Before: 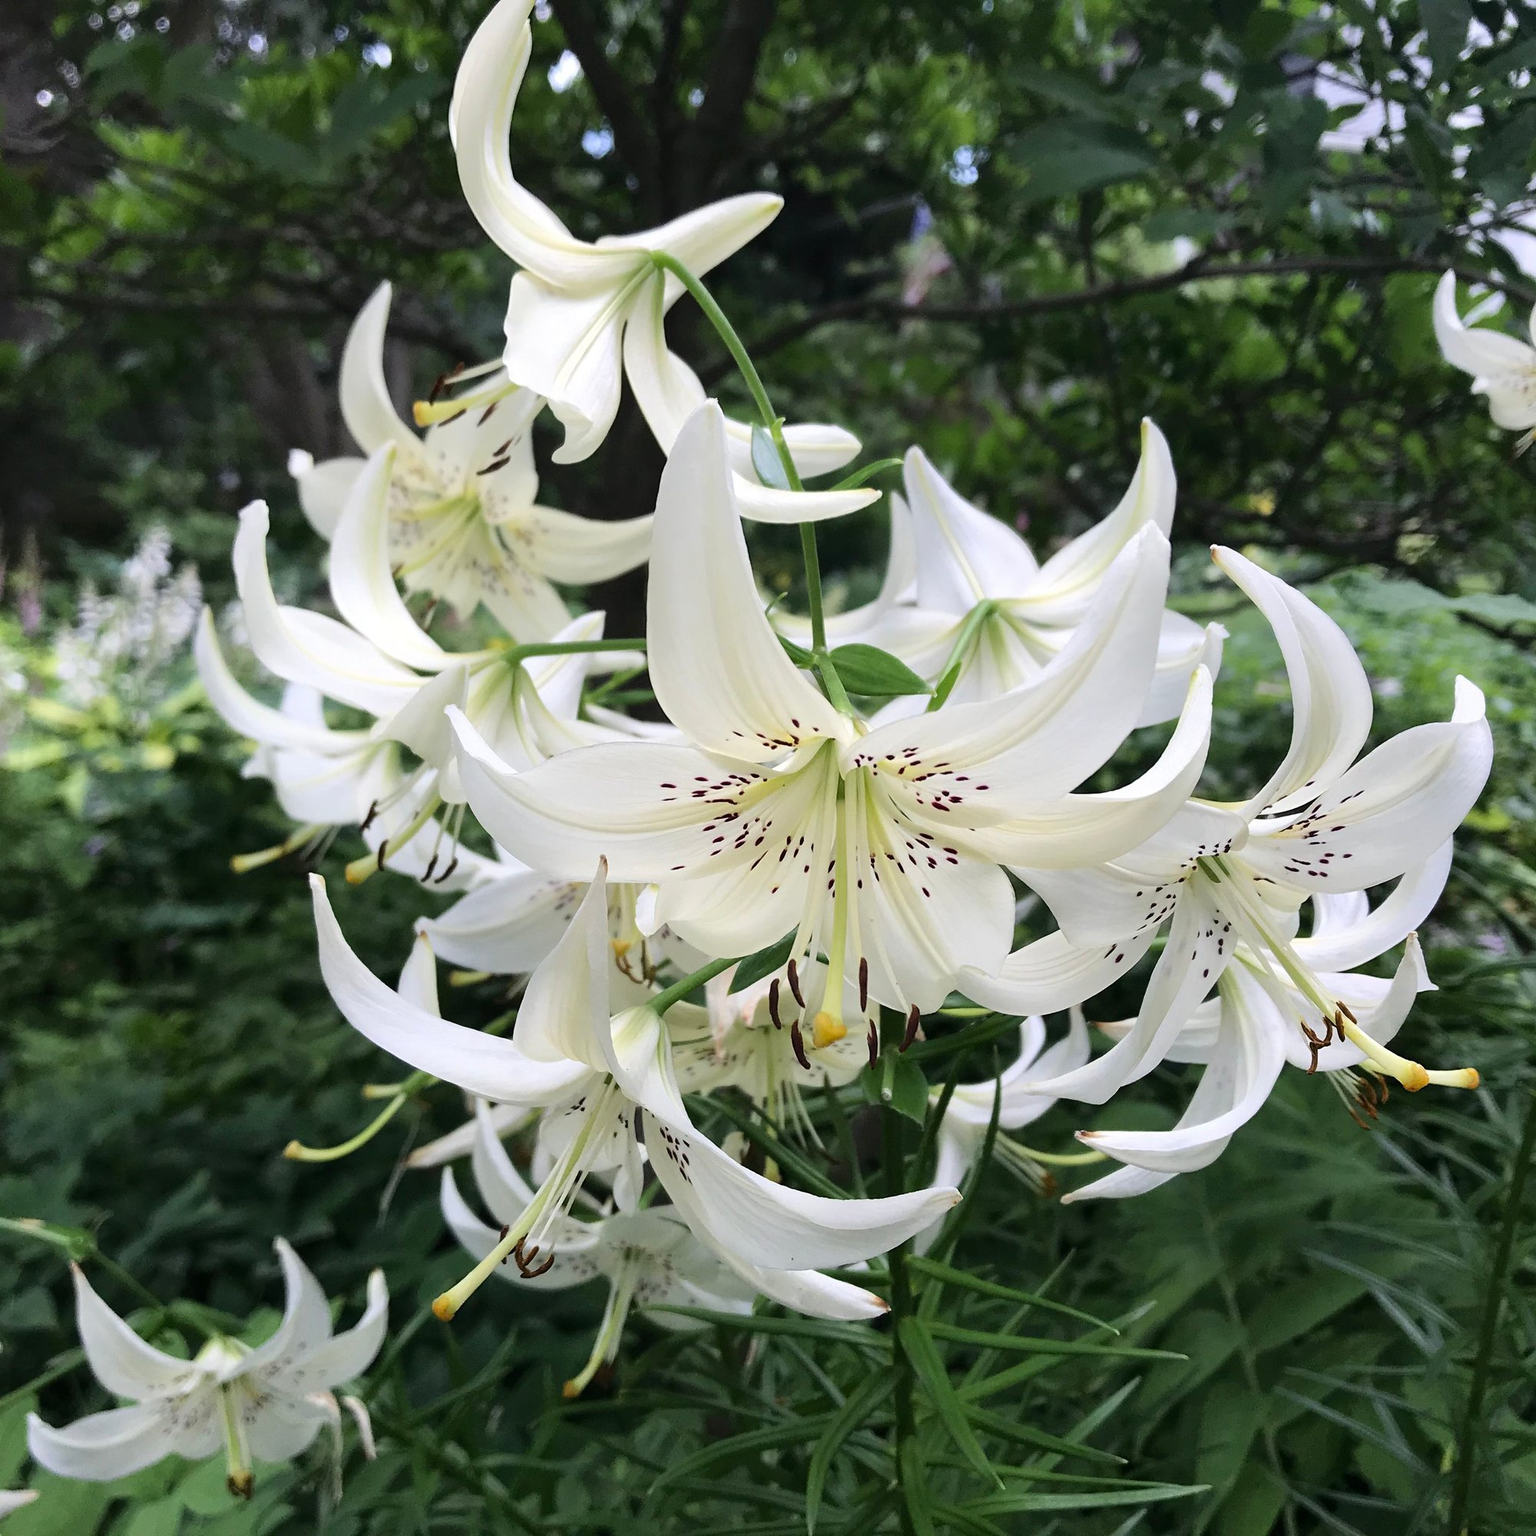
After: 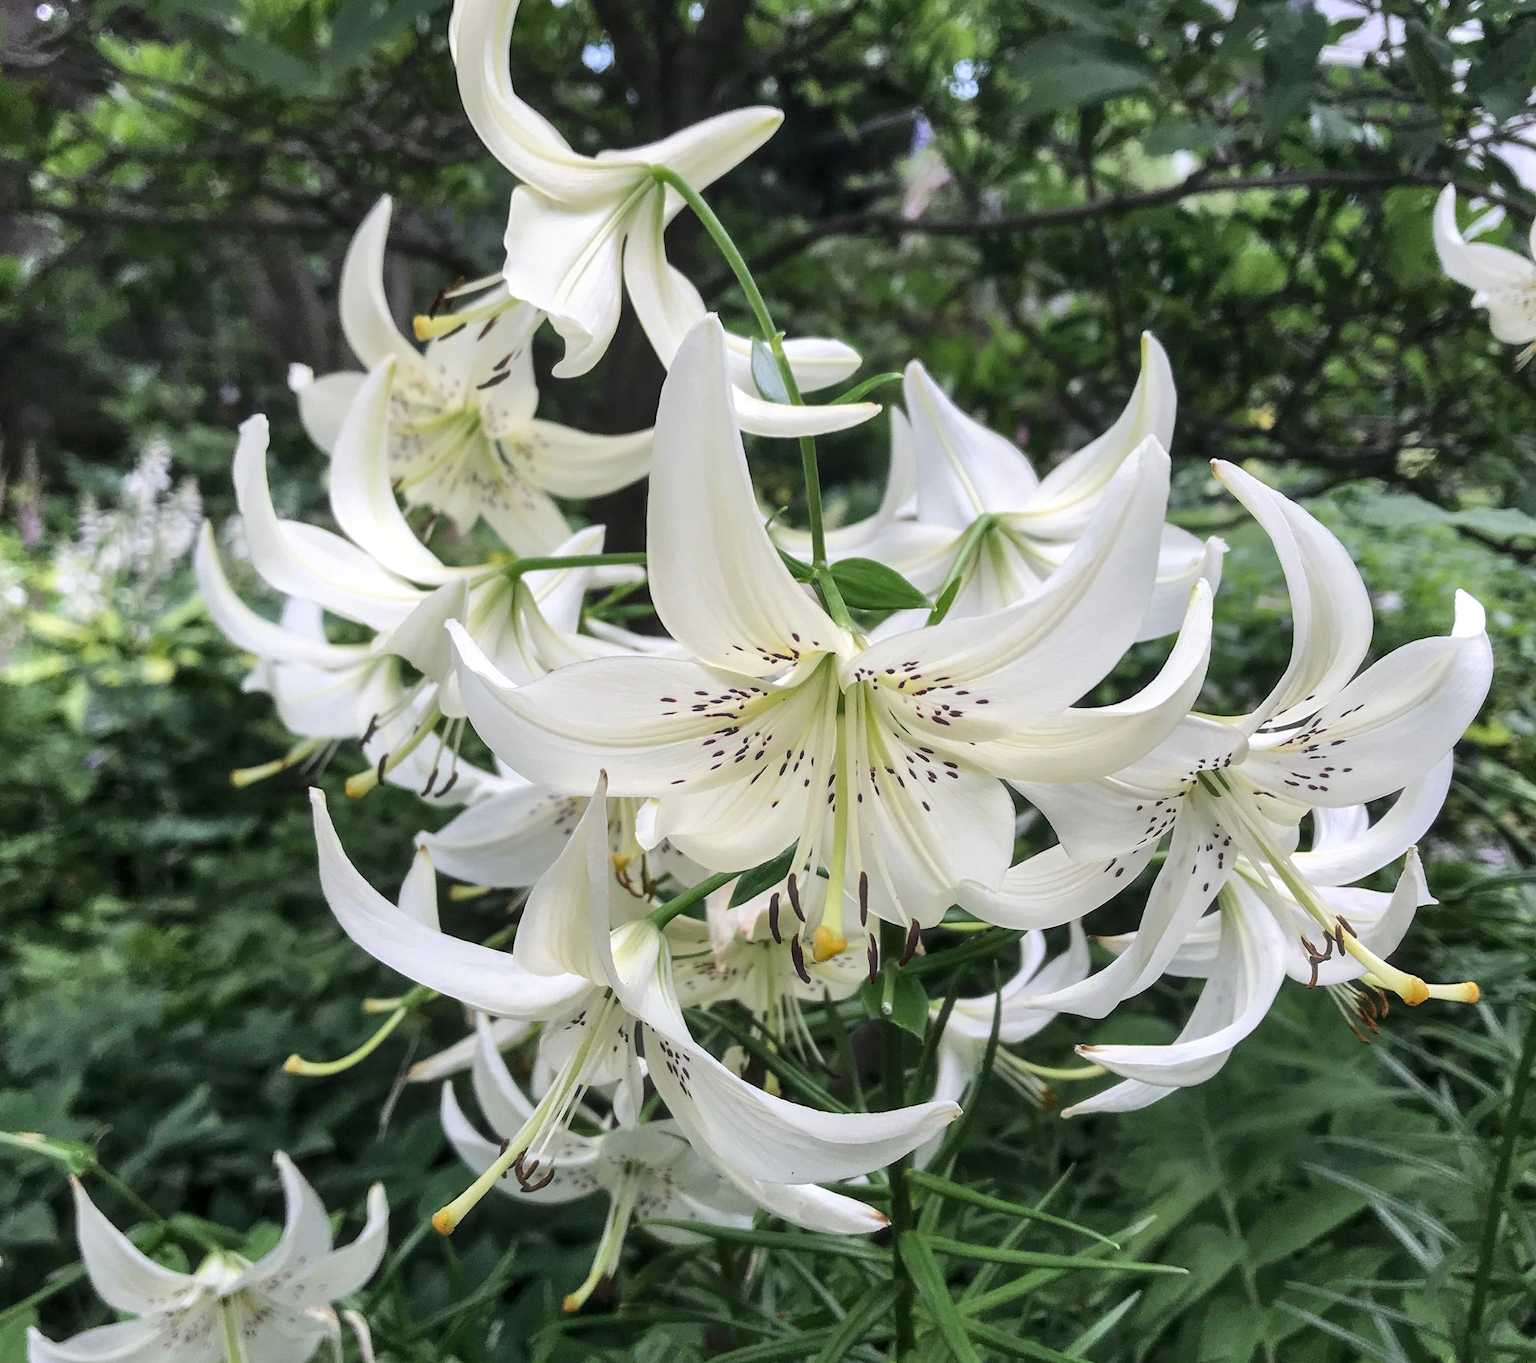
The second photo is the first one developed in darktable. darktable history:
crop and rotate: top 5.609%, bottom 5.609%
shadows and highlights: shadows 52.34, highlights -28.23, soften with gaussian
local contrast: on, module defaults
haze removal: strength -0.1, adaptive false
